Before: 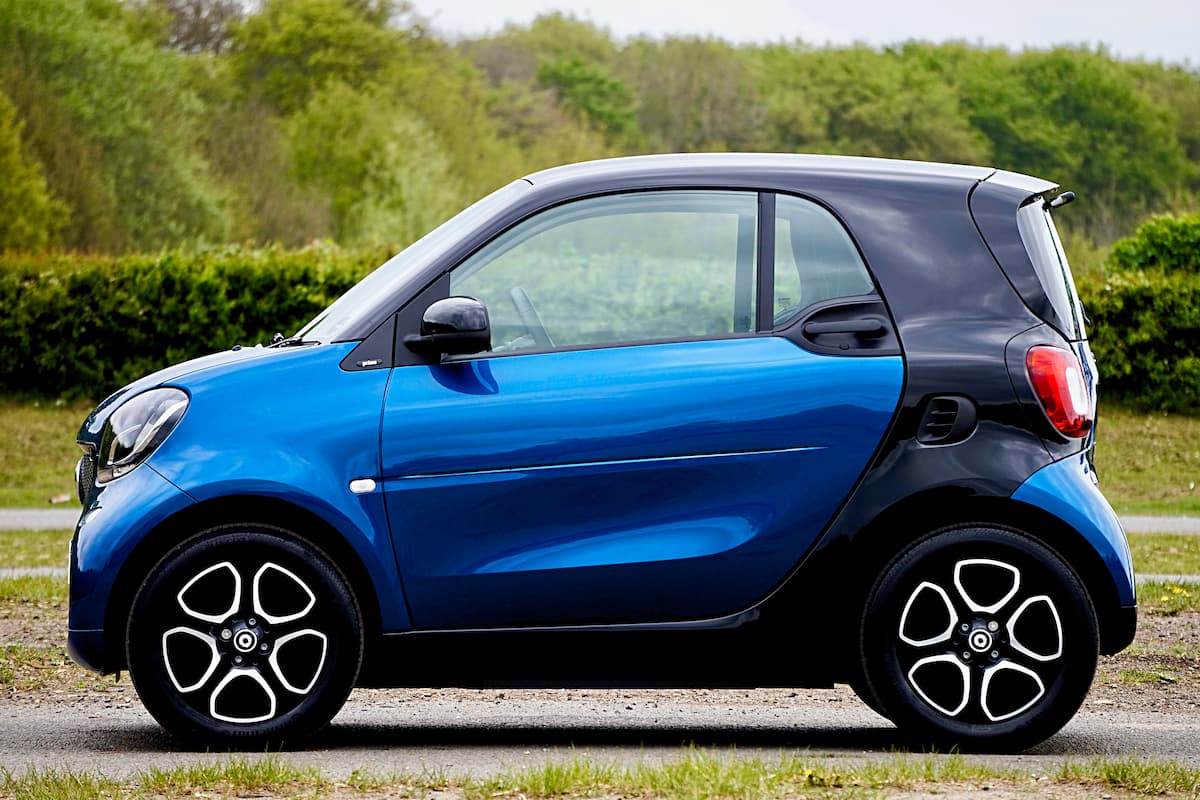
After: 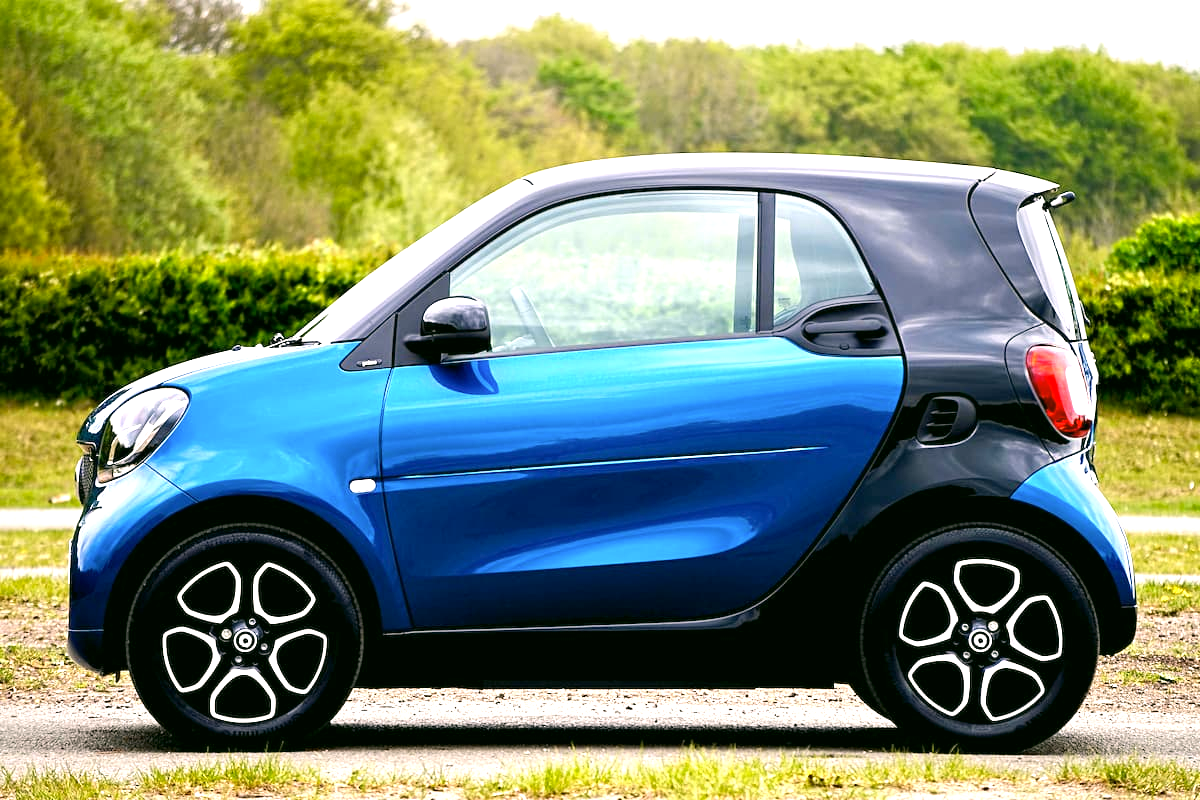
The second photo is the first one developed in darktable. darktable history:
exposure: exposure 0.999 EV, compensate highlight preservation false
color correction: highlights a* 4.02, highlights b* 4.98, shadows a* -7.55, shadows b* 4.98
